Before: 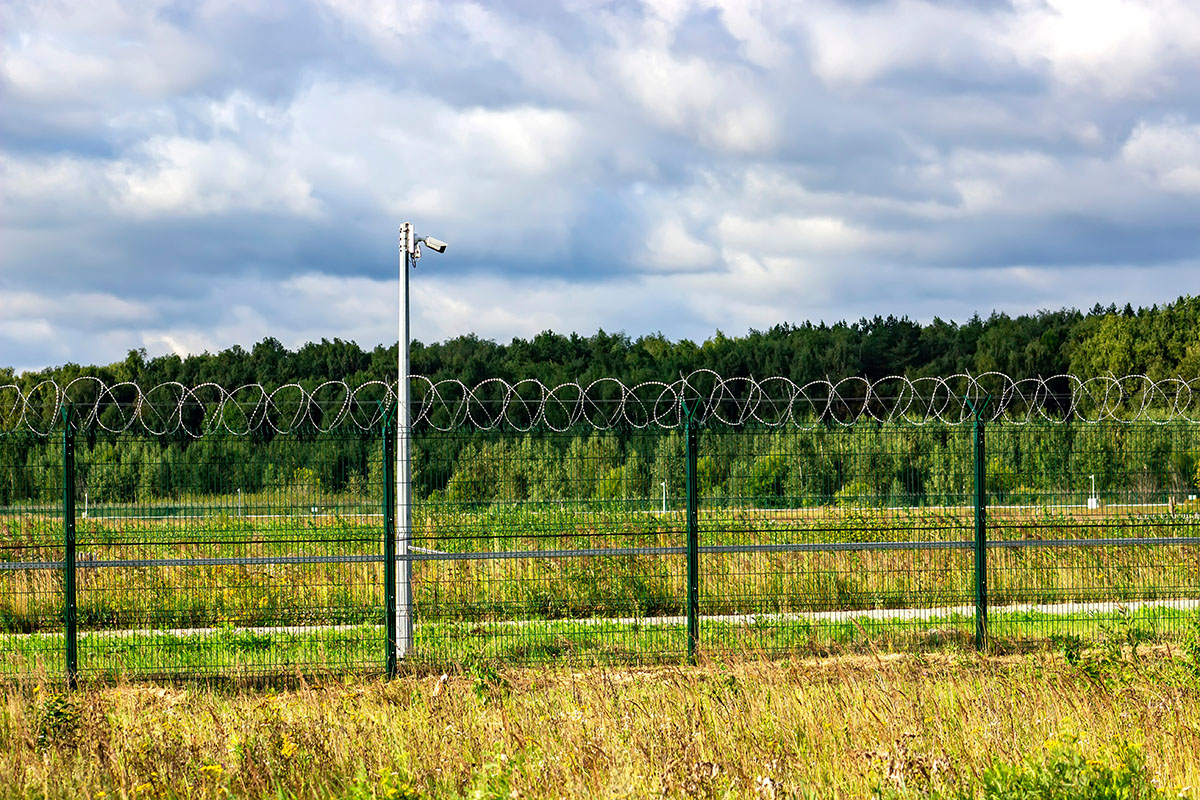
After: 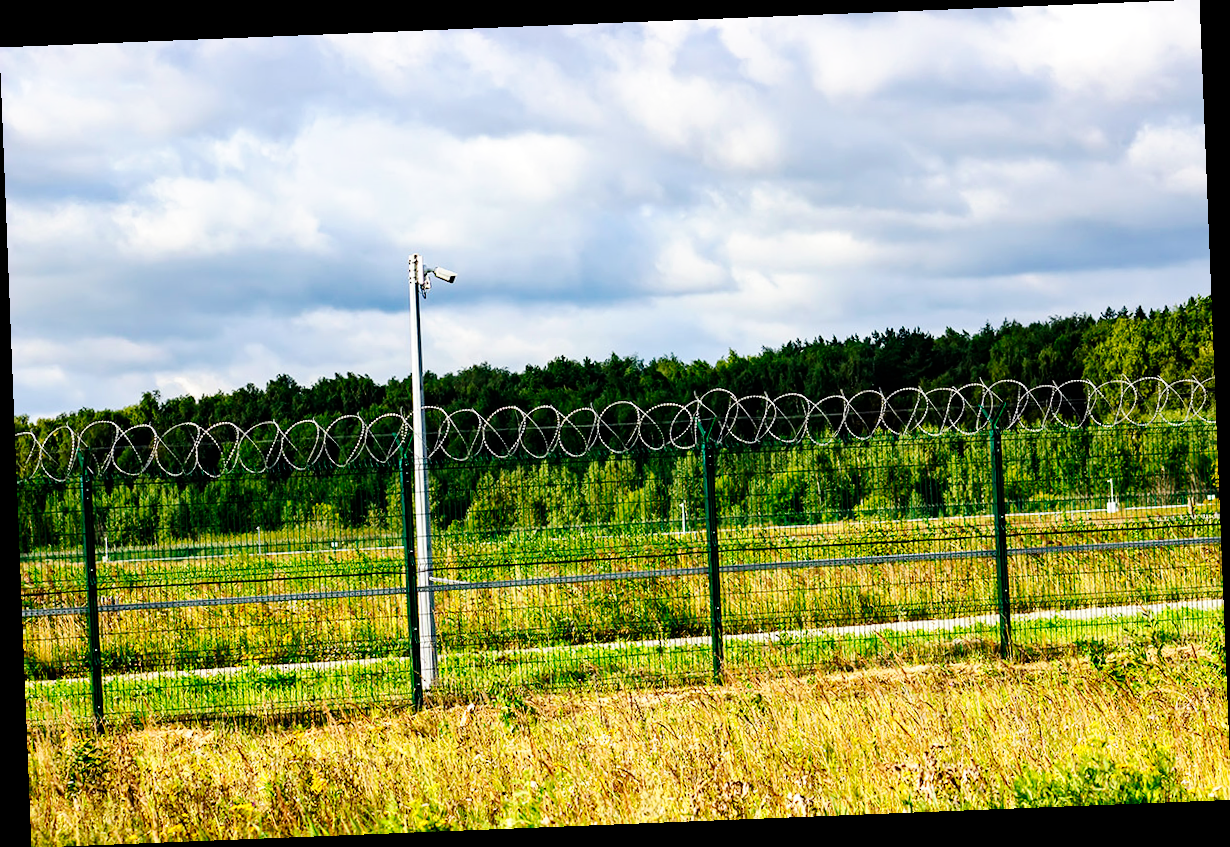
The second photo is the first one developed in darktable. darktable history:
rotate and perspective: rotation -2.29°, automatic cropping off
tone curve: curves: ch0 [(0, 0) (0.003, 0) (0.011, 0.001) (0.025, 0.003) (0.044, 0.005) (0.069, 0.011) (0.1, 0.021) (0.136, 0.035) (0.177, 0.079) (0.224, 0.134) (0.277, 0.219) (0.335, 0.315) (0.399, 0.42) (0.468, 0.529) (0.543, 0.636) (0.623, 0.727) (0.709, 0.805) (0.801, 0.88) (0.898, 0.957) (1, 1)], preserve colors none
